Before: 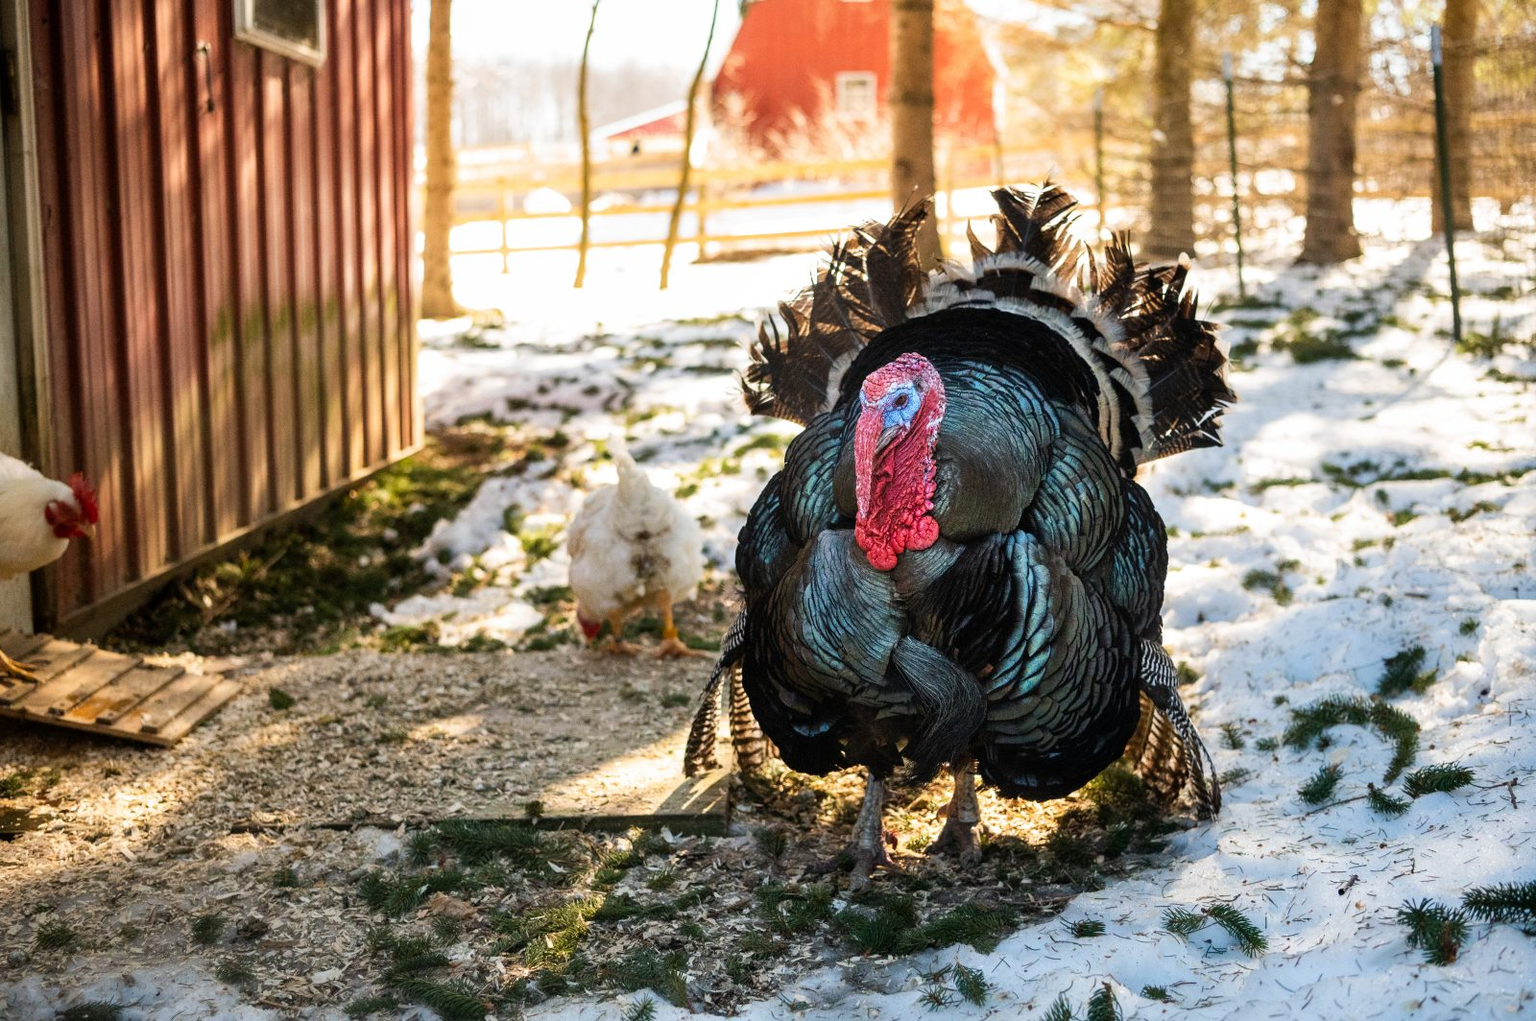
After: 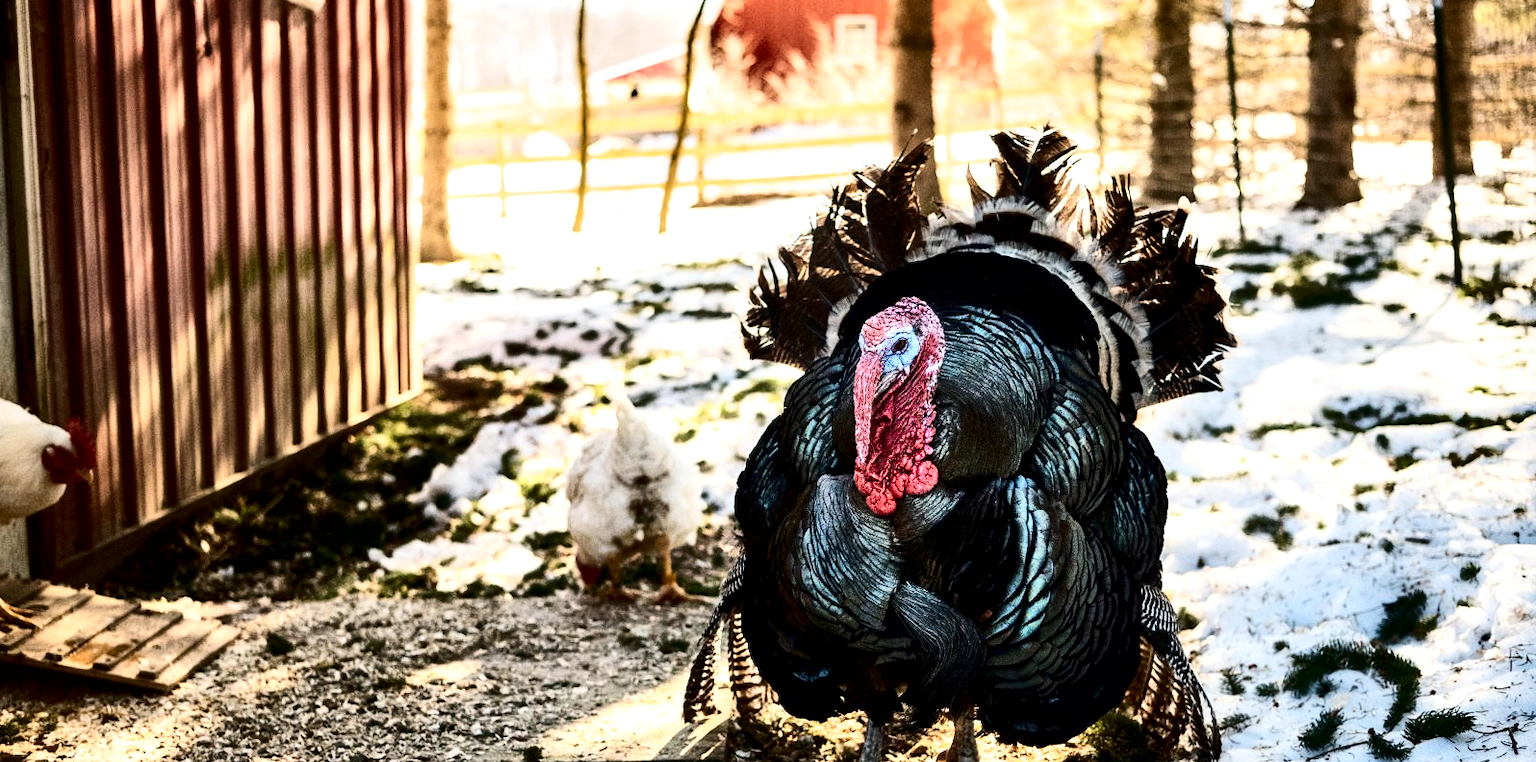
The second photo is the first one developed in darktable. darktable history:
contrast brightness saturation: contrast 0.499, saturation -0.091
shadows and highlights: soften with gaussian
local contrast: mode bilateral grid, contrast 21, coarseness 49, detail 162%, midtone range 0.2
crop: left 0.232%, top 5.565%, bottom 19.929%
